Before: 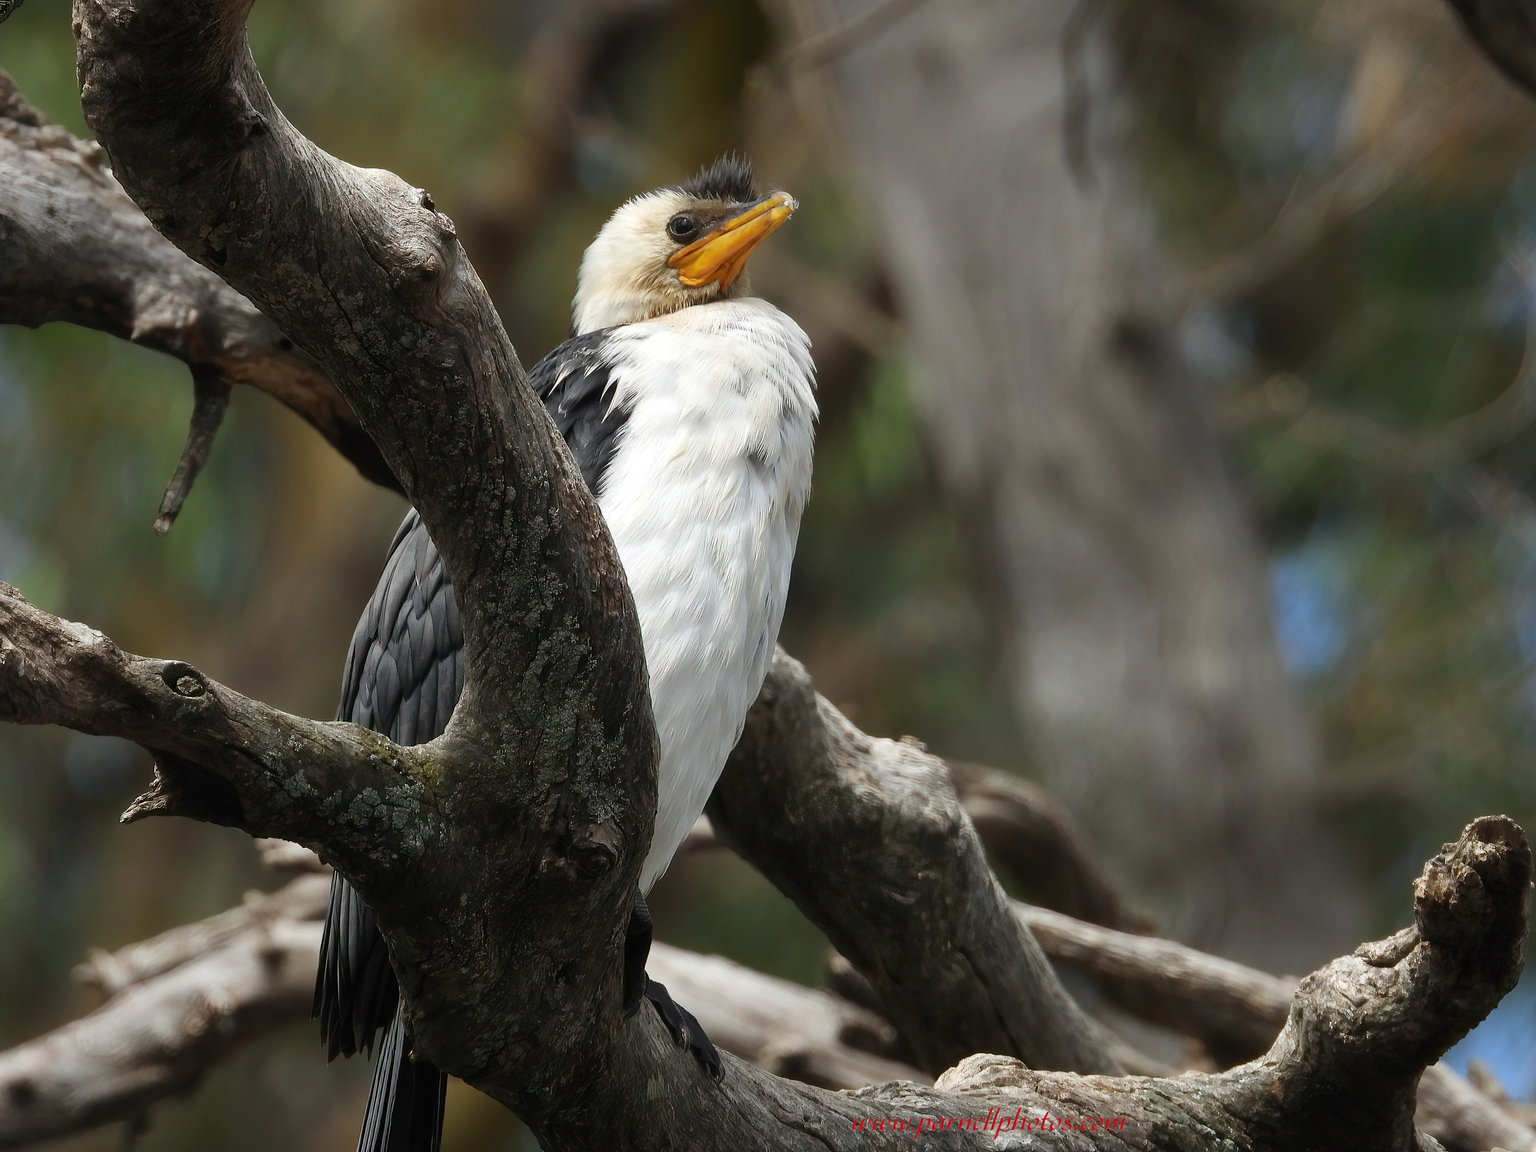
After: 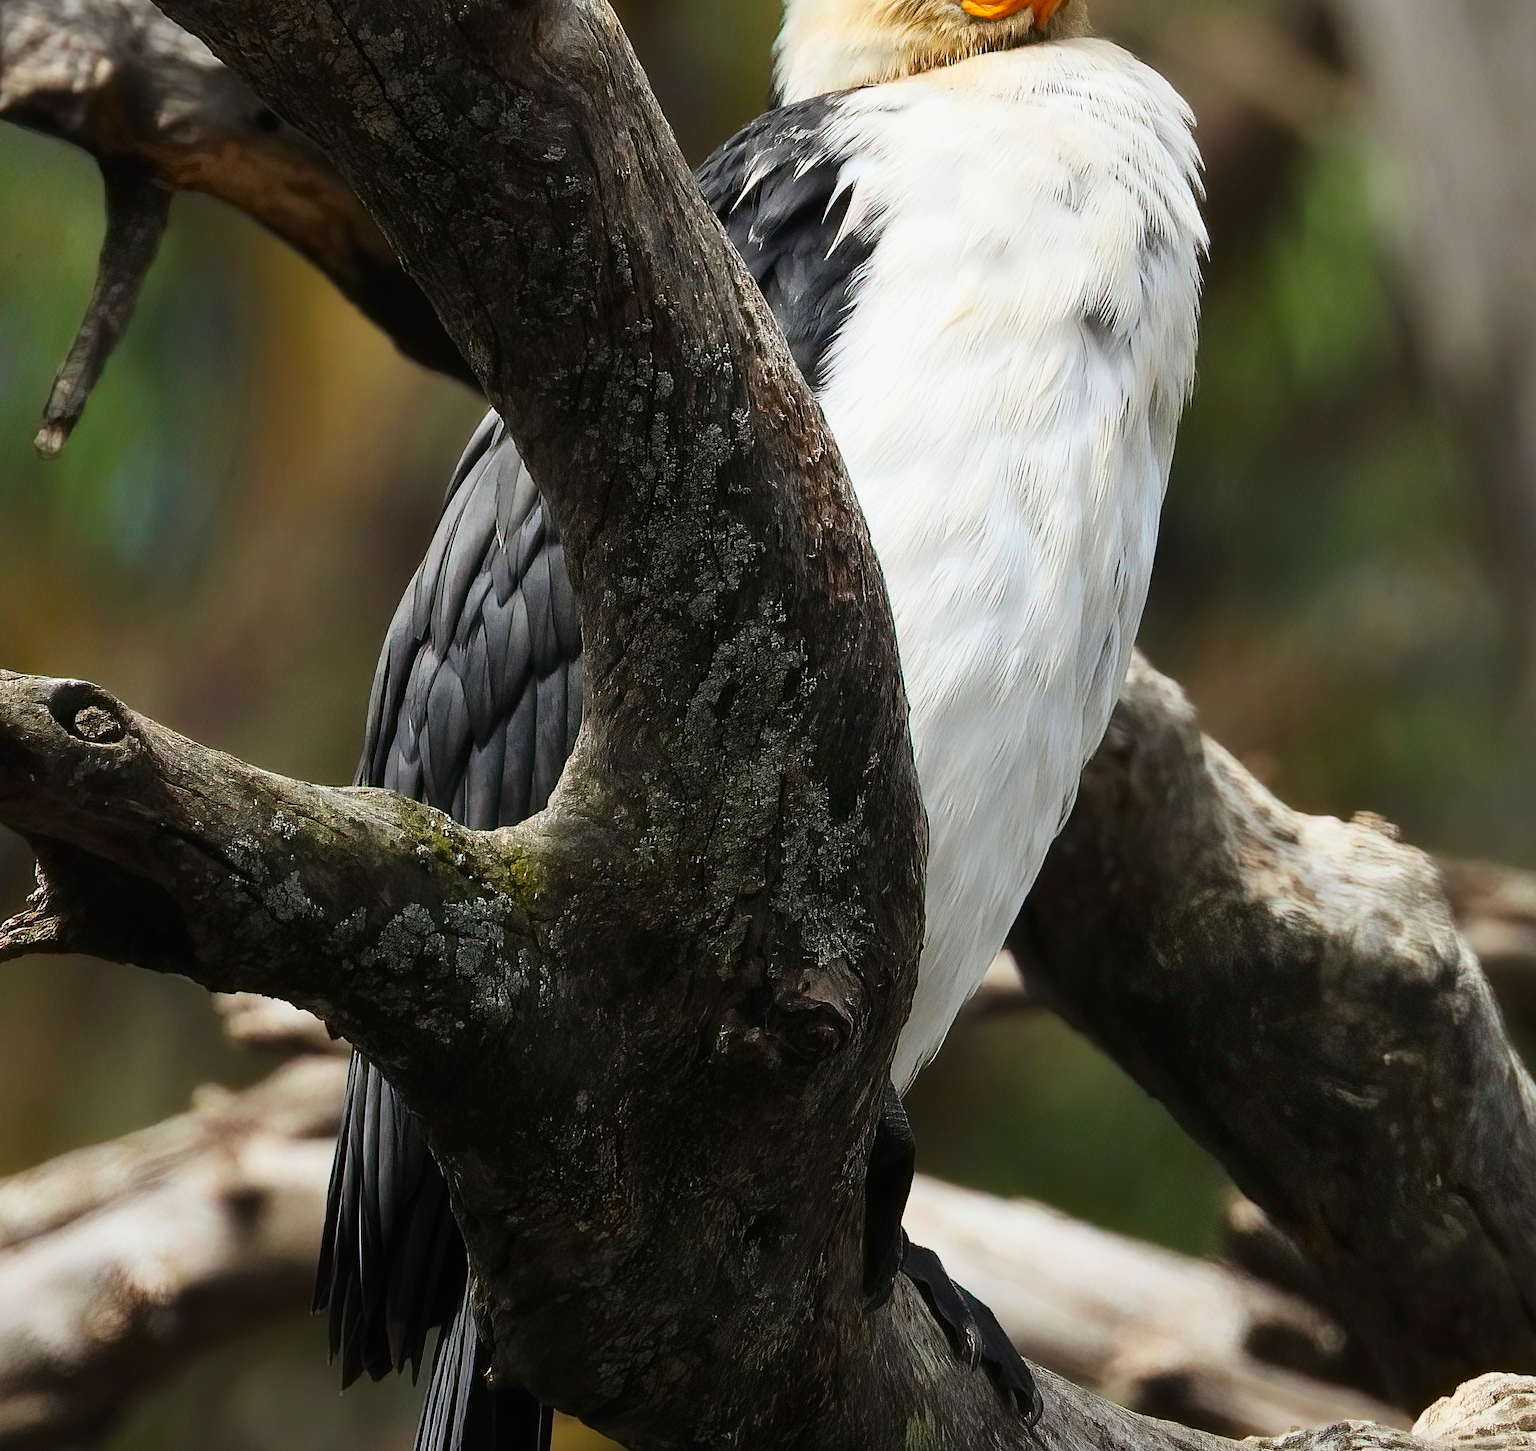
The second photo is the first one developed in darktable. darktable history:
crop: left 8.765%, top 23.986%, right 34.594%, bottom 4.602%
contrast brightness saturation: brightness -0.022, saturation 0.336
tone curve: curves: ch0 [(0, 0) (0.131, 0.116) (0.316, 0.345) (0.501, 0.584) (0.629, 0.732) (0.812, 0.888) (1, 0.974)]; ch1 [(0, 0) (0.366, 0.367) (0.475, 0.453) (0.494, 0.497) (0.504, 0.503) (0.553, 0.584) (1, 1)]; ch2 [(0, 0) (0.333, 0.346) (0.375, 0.375) (0.424, 0.43) (0.476, 0.492) (0.502, 0.501) (0.533, 0.556) (0.566, 0.599) (0.614, 0.653) (1, 1)], color space Lab, linked channels, preserve colors none
